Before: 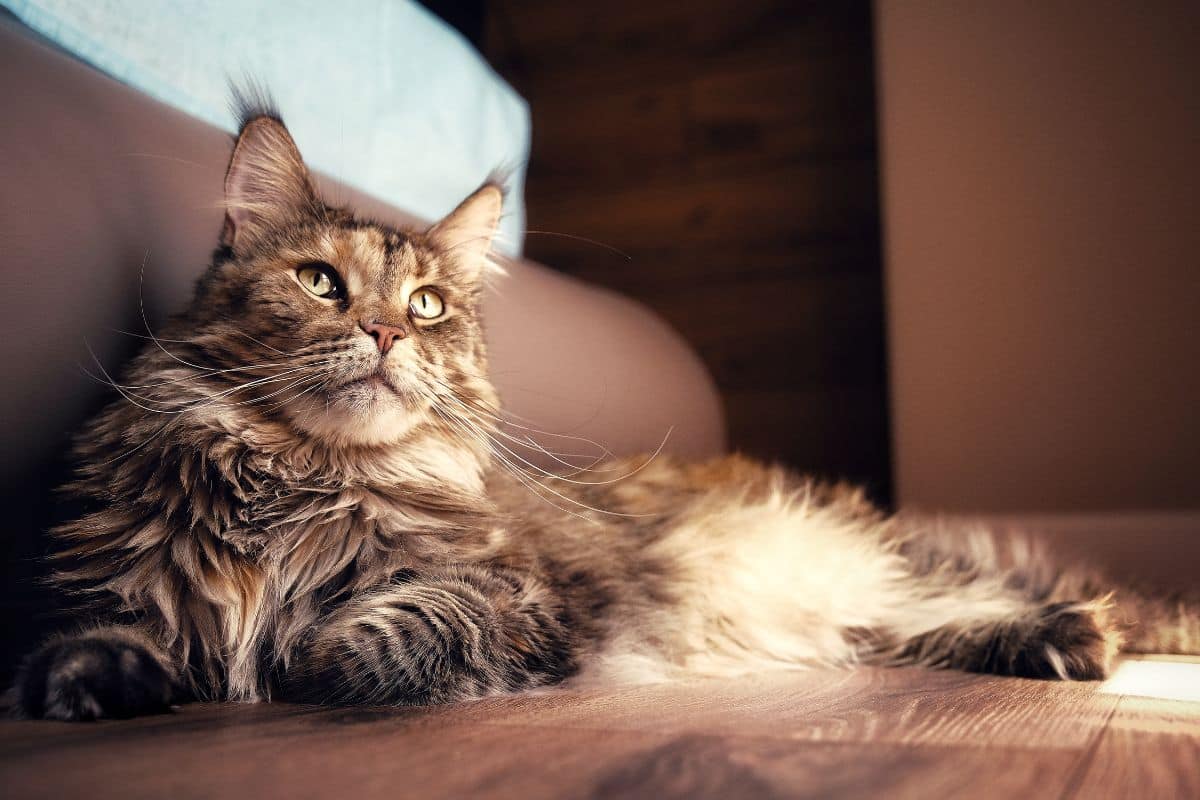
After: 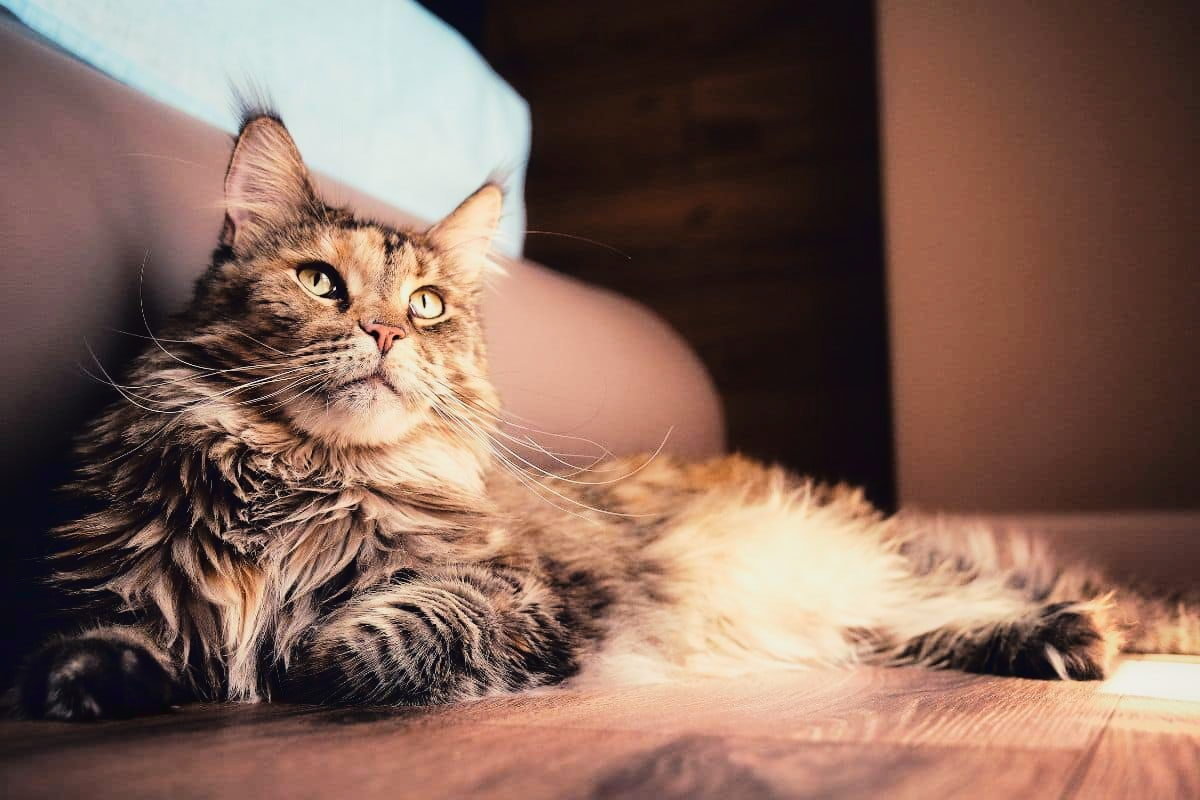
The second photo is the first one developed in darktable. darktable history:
tone curve: curves: ch0 [(0, 0.022) (0.114, 0.083) (0.281, 0.315) (0.447, 0.557) (0.588, 0.711) (0.786, 0.839) (0.999, 0.949)]; ch1 [(0, 0) (0.389, 0.352) (0.458, 0.433) (0.486, 0.474) (0.509, 0.505) (0.535, 0.53) (0.555, 0.557) (0.586, 0.622) (0.677, 0.724) (1, 1)]; ch2 [(0, 0) (0.369, 0.388) (0.449, 0.431) (0.501, 0.5) (0.528, 0.52) (0.561, 0.59) (0.697, 0.721) (1, 1)], color space Lab, linked channels, preserve colors none
